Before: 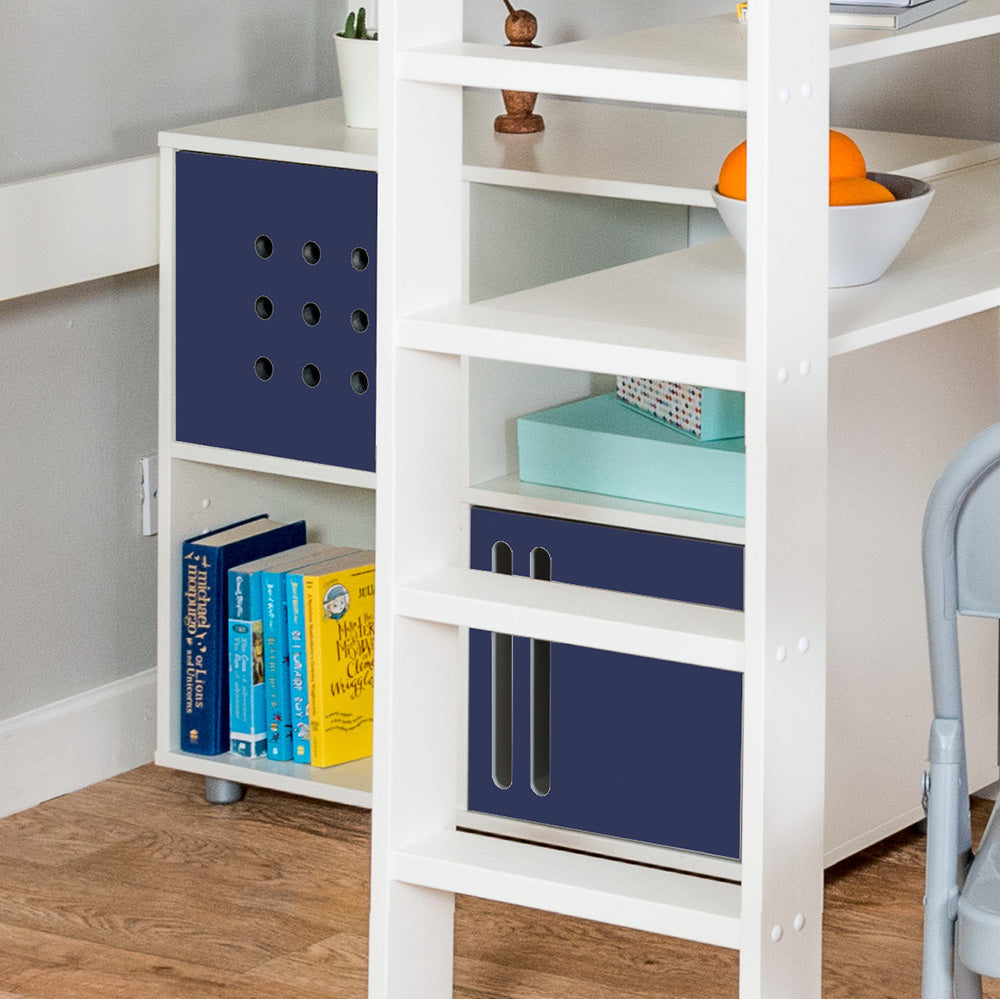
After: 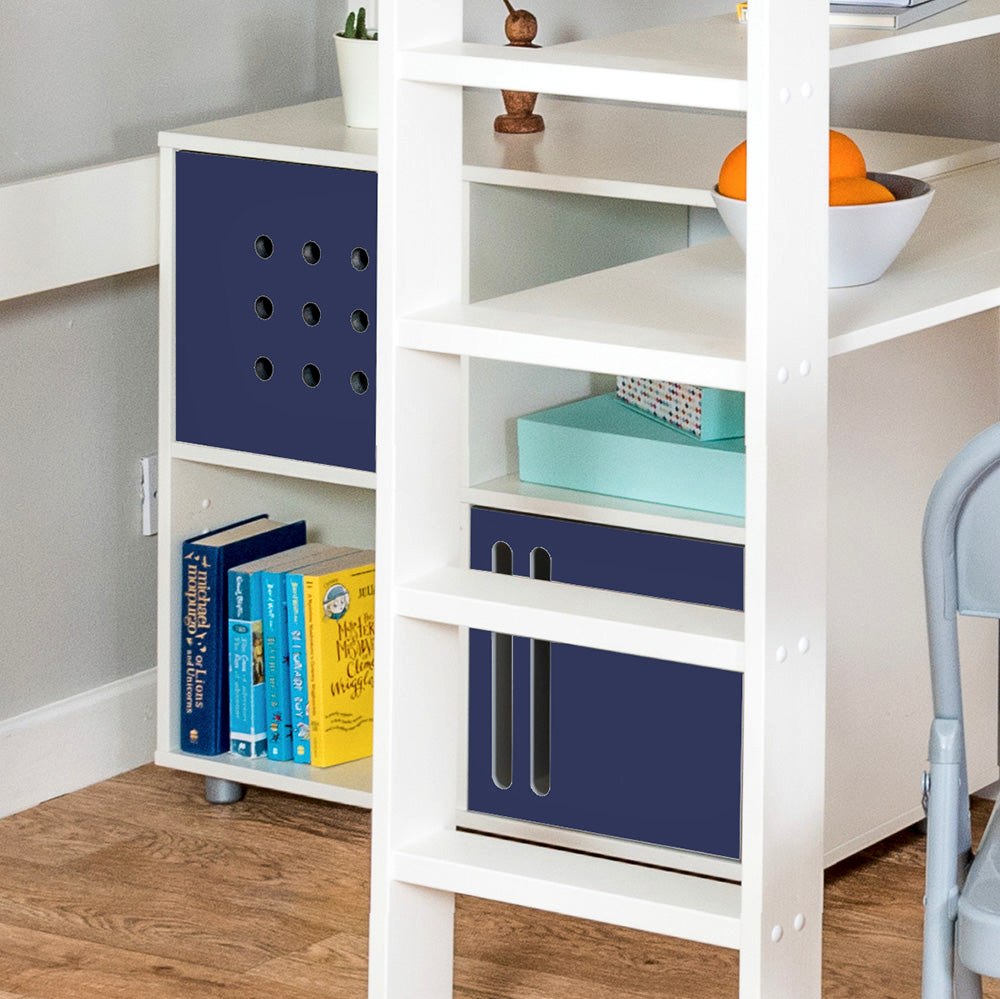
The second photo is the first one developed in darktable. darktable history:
velvia: strength 15% | blend: blend mode lighten, opacity 100%; mask: uniform (no mask)
contrast brightness saturation: saturation -0.05
local contrast: mode bilateral grid, contrast 20, coarseness 50, detail 120%, midtone range 0.2
levels: mode automatic, black 0.023%, white 99.97%, levels [0.062, 0.494, 0.925]
